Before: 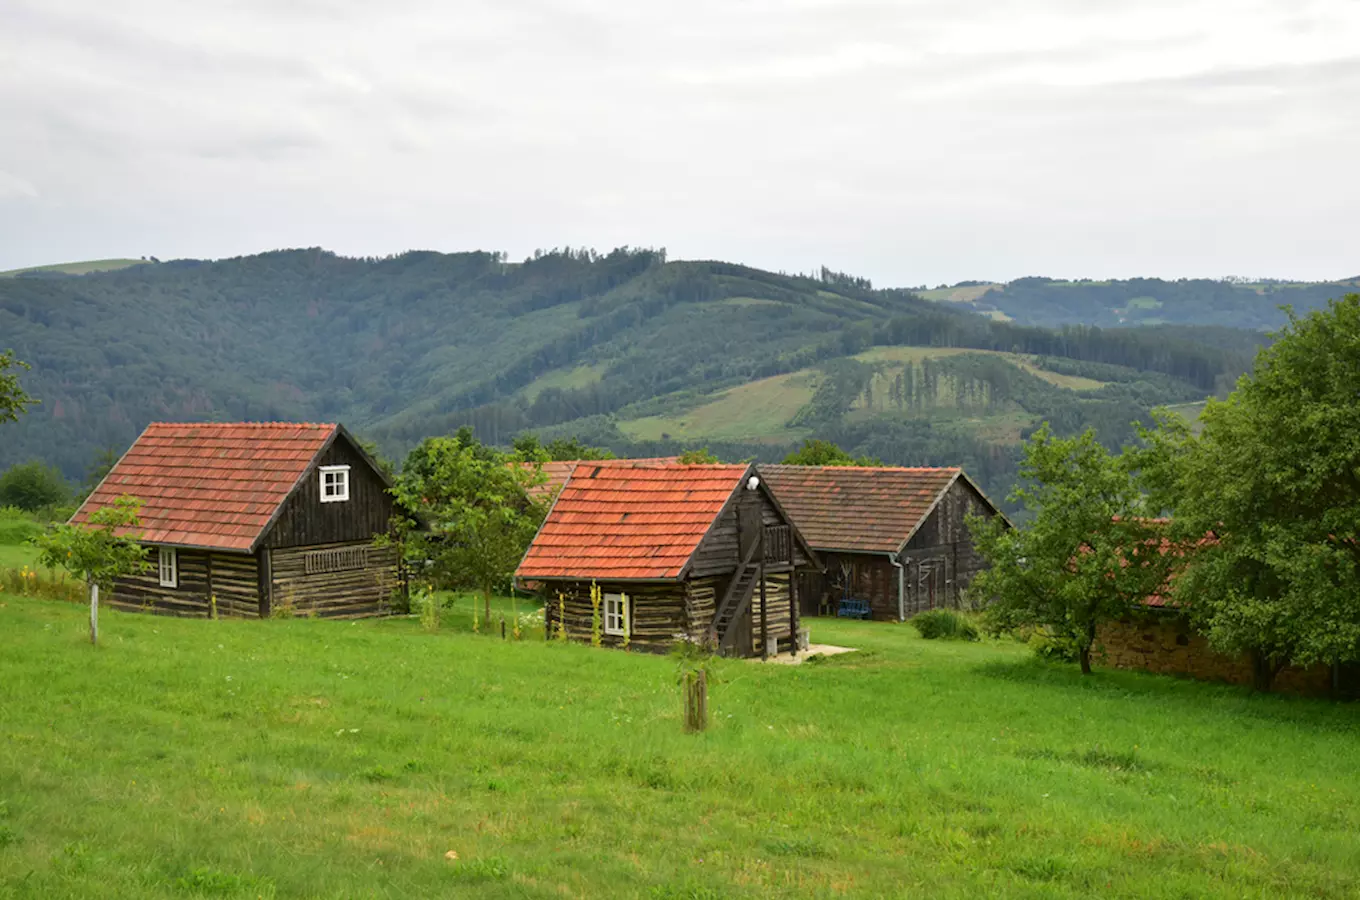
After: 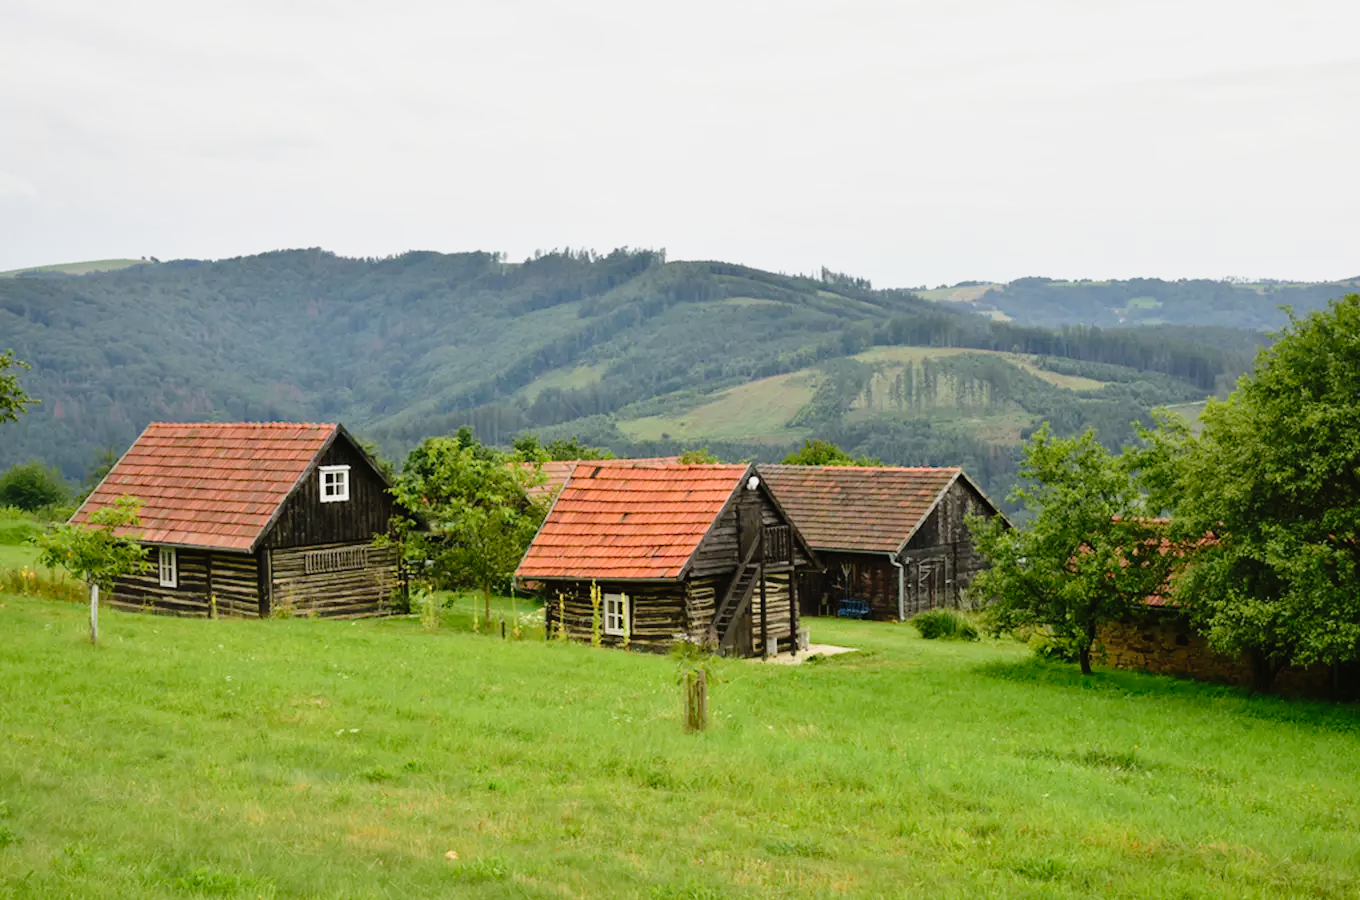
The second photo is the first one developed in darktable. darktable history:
contrast brightness saturation: saturation -0.053
filmic rgb: black relative exposure -11.38 EV, white relative exposure 3.24 EV, hardness 6.77
tone curve: curves: ch0 [(0, 0.013) (0.129, 0.1) (0.327, 0.382) (0.489, 0.573) (0.66, 0.748) (0.858, 0.926) (1, 0.977)]; ch1 [(0, 0) (0.353, 0.344) (0.45, 0.46) (0.498, 0.495) (0.521, 0.506) (0.563, 0.559) (0.592, 0.585) (0.657, 0.655) (1, 1)]; ch2 [(0, 0) (0.333, 0.346) (0.375, 0.375) (0.427, 0.44) (0.5, 0.501) (0.505, 0.499) (0.528, 0.533) (0.579, 0.61) (0.612, 0.644) (0.66, 0.715) (1, 1)], preserve colors none
